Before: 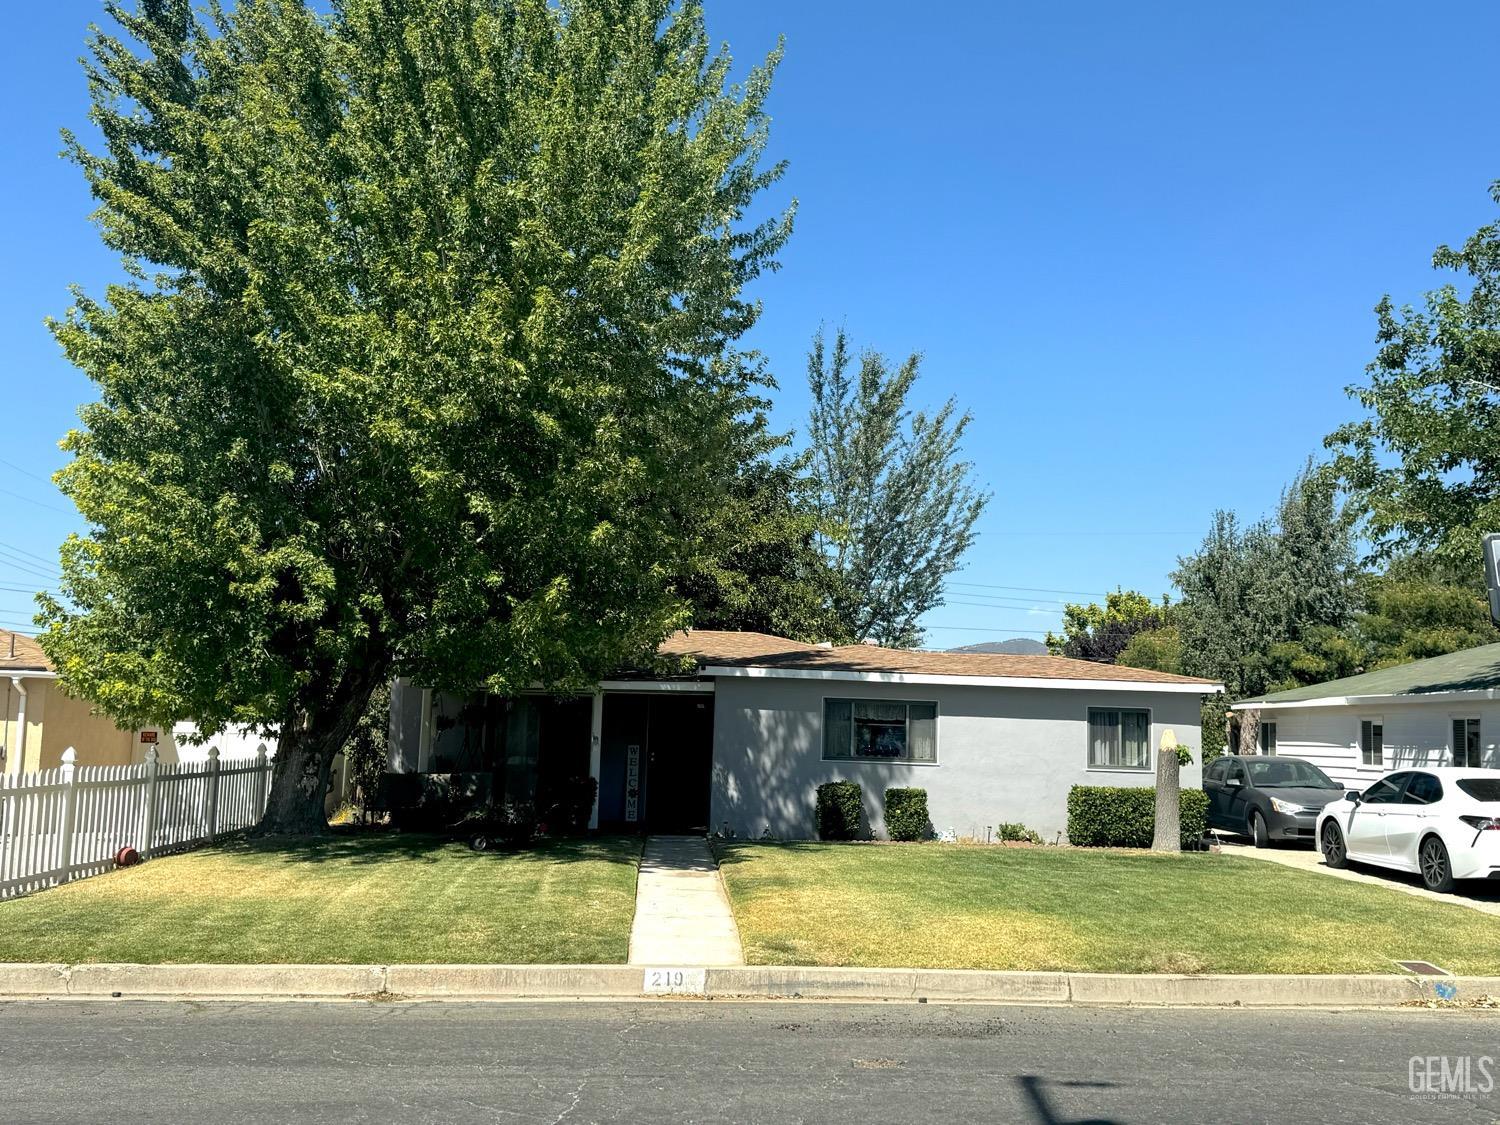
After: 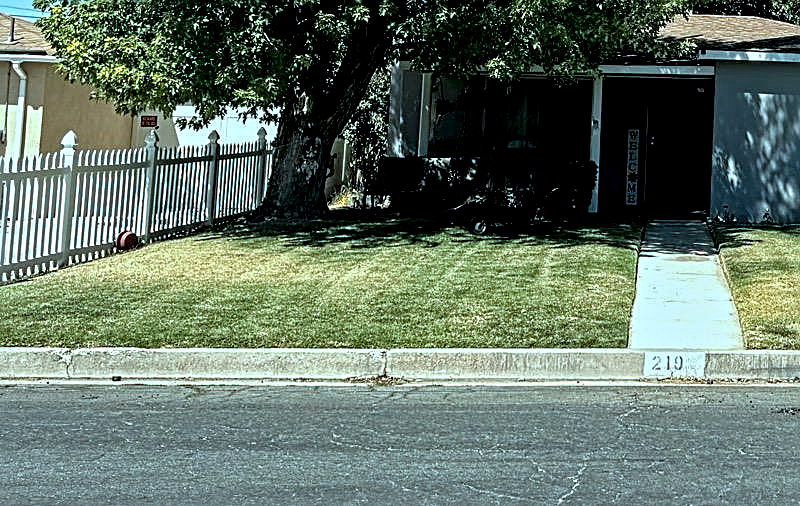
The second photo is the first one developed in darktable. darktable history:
crop and rotate: top 54.778%, right 46.61%, bottom 0.159%
contrast equalizer: octaves 7, y [[0.506, 0.531, 0.562, 0.606, 0.638, 0.669], [0.5 ×6], [0.5 ×6], [0 ×6], [0 ×6]]
exposure: black level correction 0.006, exposure -0.226 EV, compensate highlight preservation false
sharpen: on, module defaults
color correction: highlights a* -11.71, highlights b* -15.58
